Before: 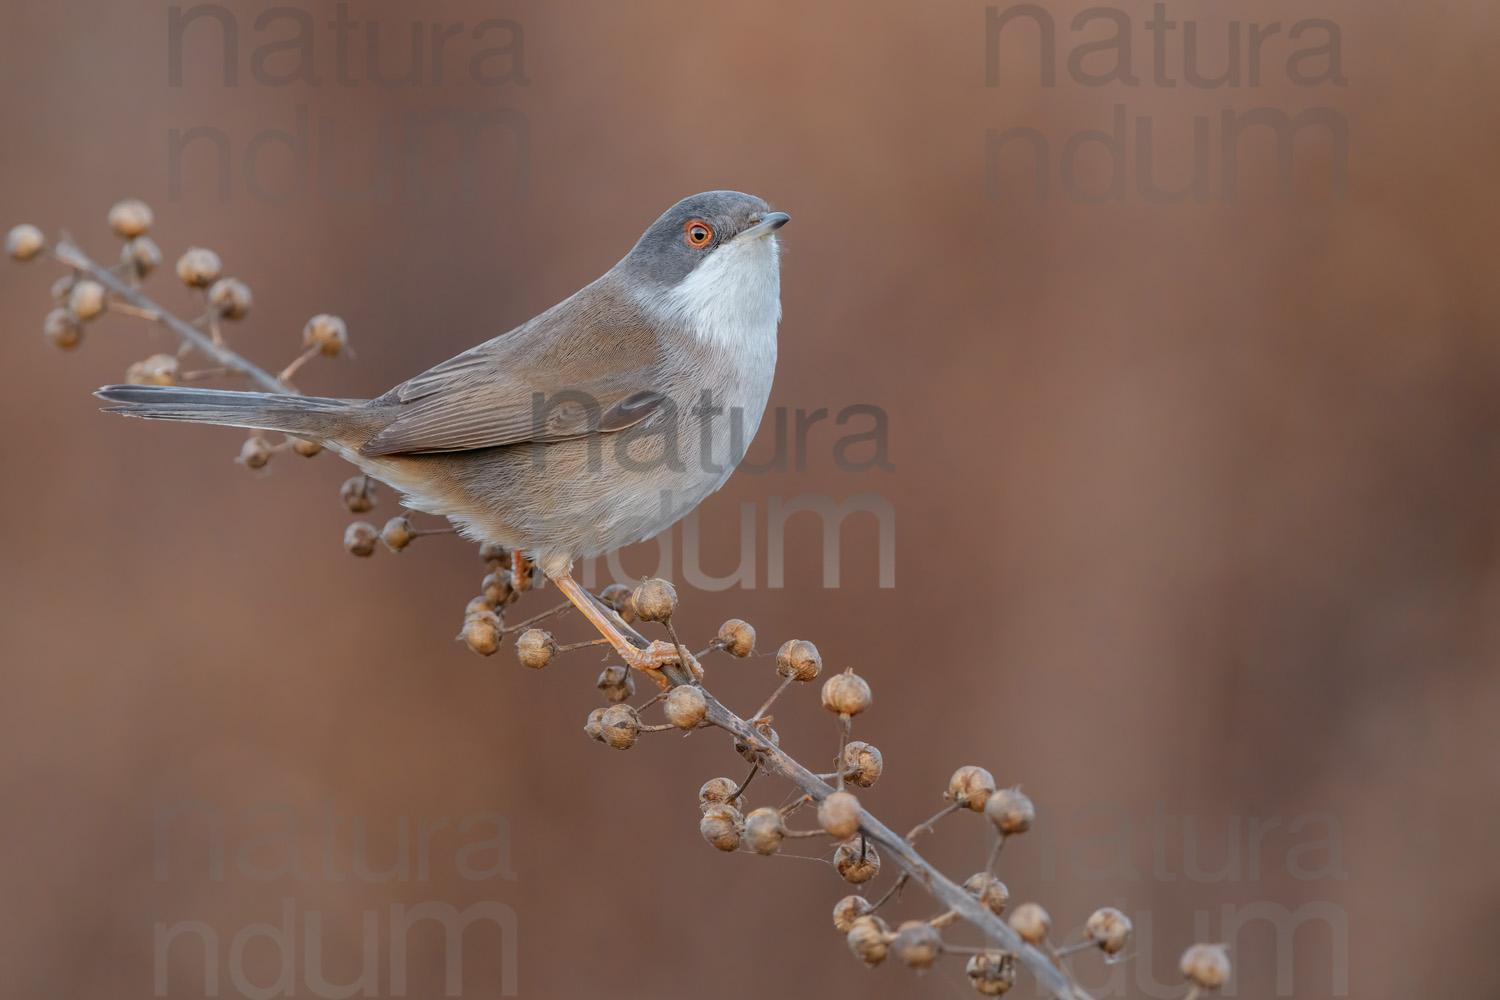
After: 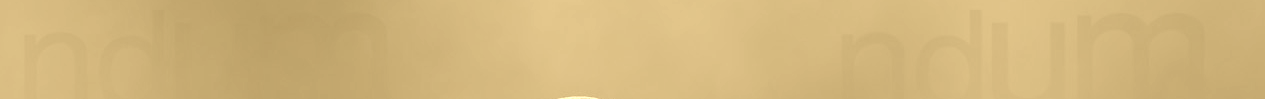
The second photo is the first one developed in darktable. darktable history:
crop and rotate: left 9.644%, top 9.491%, right 6.021%, bottom 80.509%
colorize: hue 36°, source mix 100%
